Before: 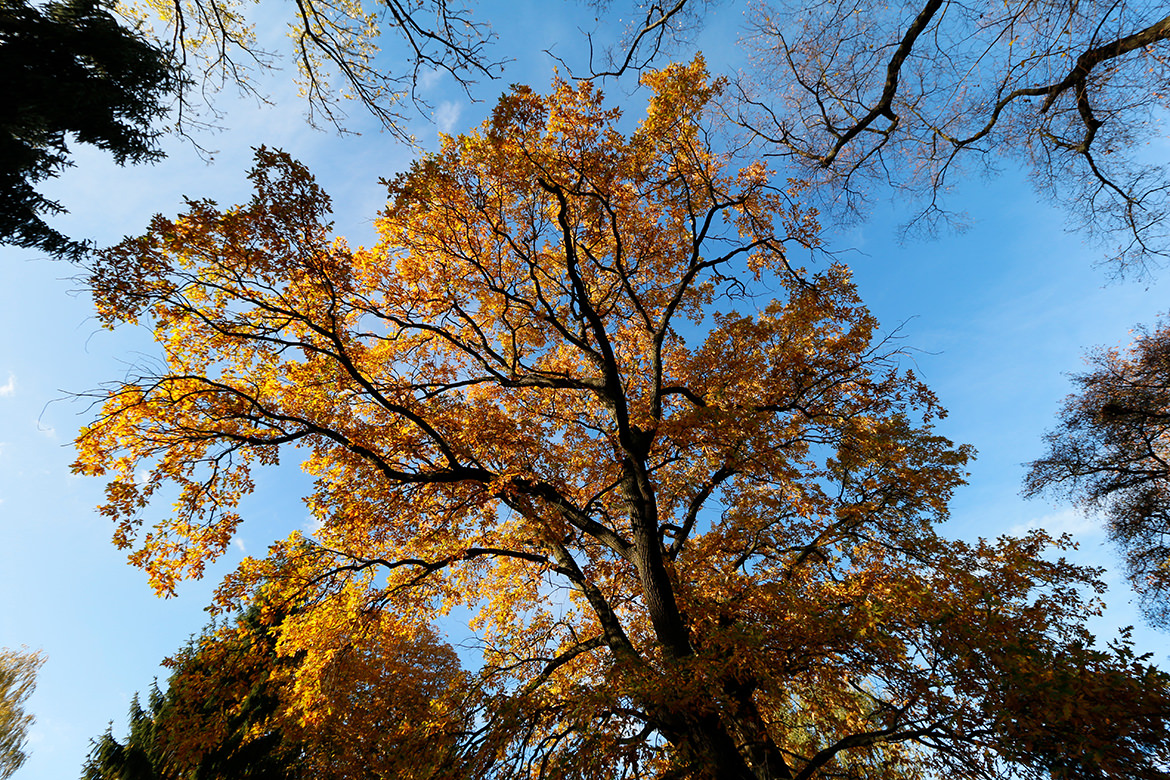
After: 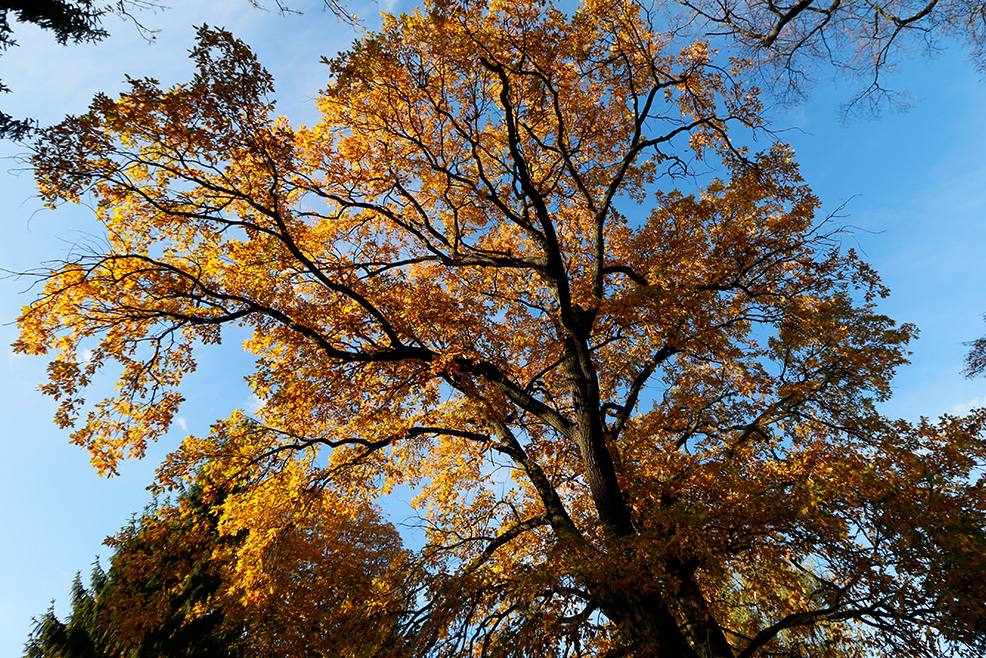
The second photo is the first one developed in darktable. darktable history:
crop and rotate: left 4.995%, top 15.517%, right 10.714%
